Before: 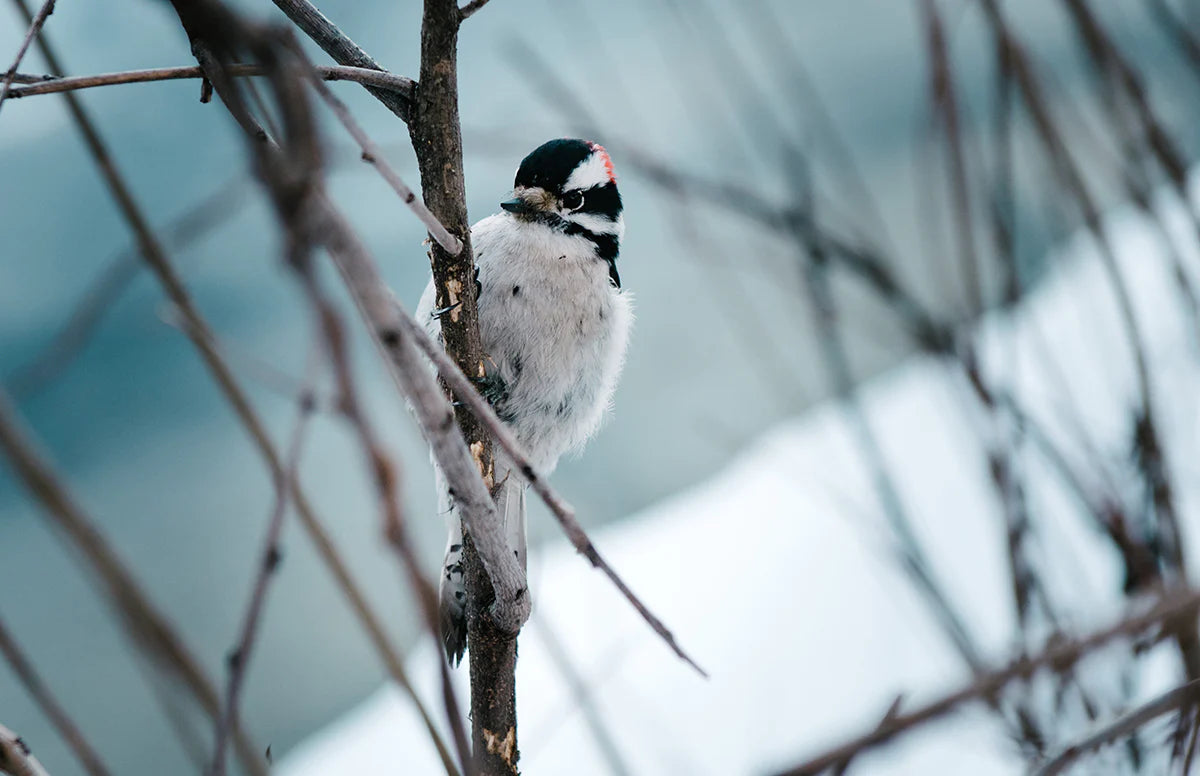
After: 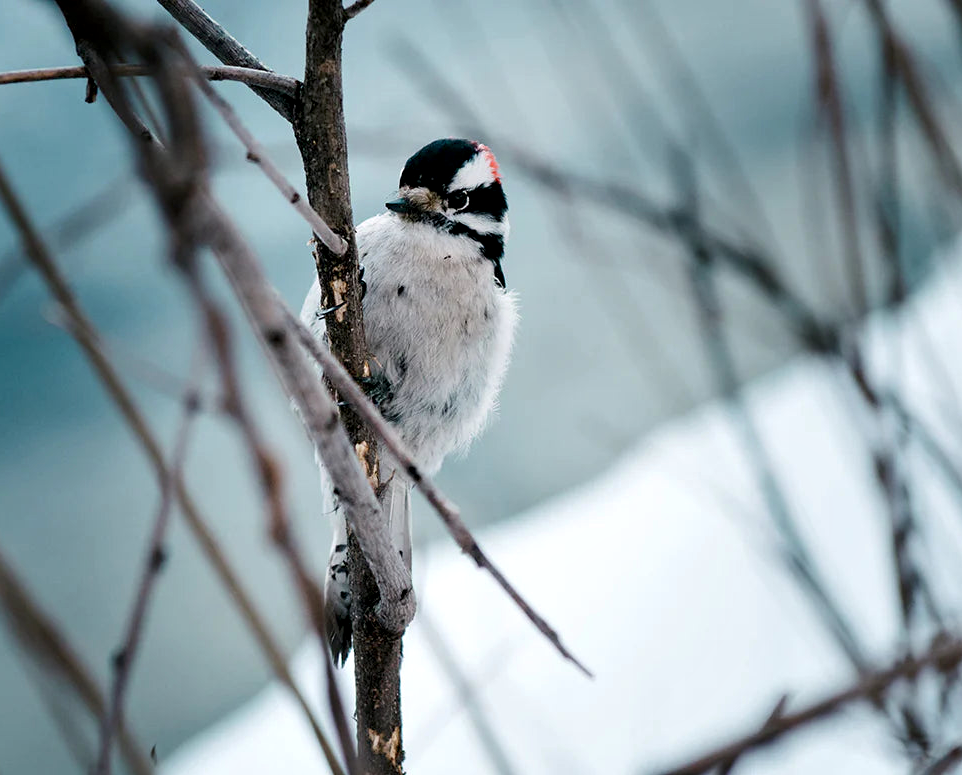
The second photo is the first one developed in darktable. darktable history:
crop and rotate: left 9.597%, right 10.195%
contrast equalizer: octaves 7, y [[0.6 ×6], [0.55 ×6], [0 ×6], [0 ×6], [0 ×6]], mix 0.3
